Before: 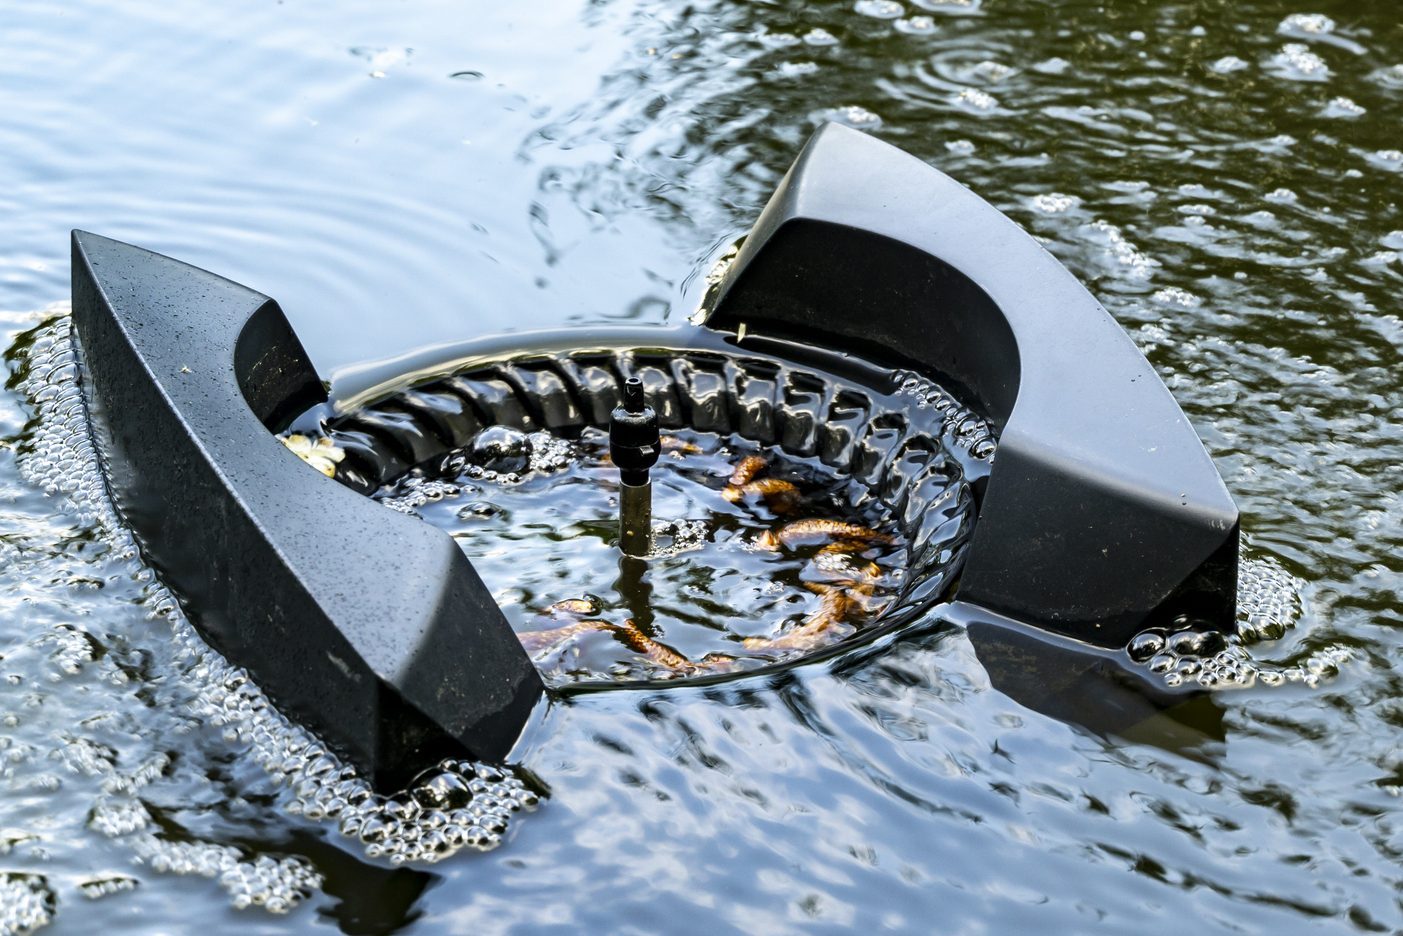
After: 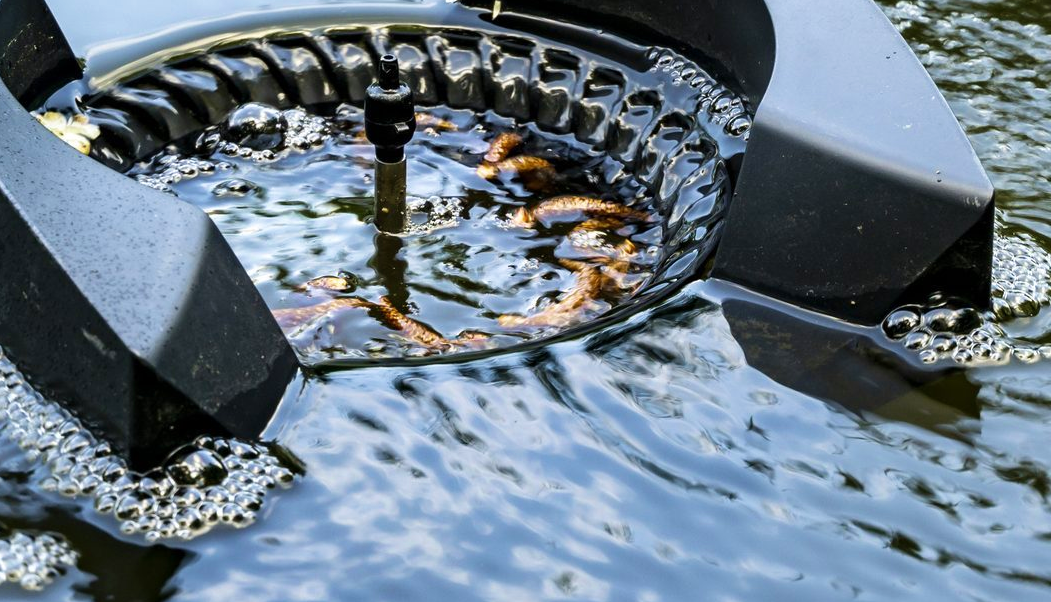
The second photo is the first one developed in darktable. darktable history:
crop and rotate: left 17.488%, top 34.593%, right 7.584%, bottom 1.047%
velvia: on, module defaults
